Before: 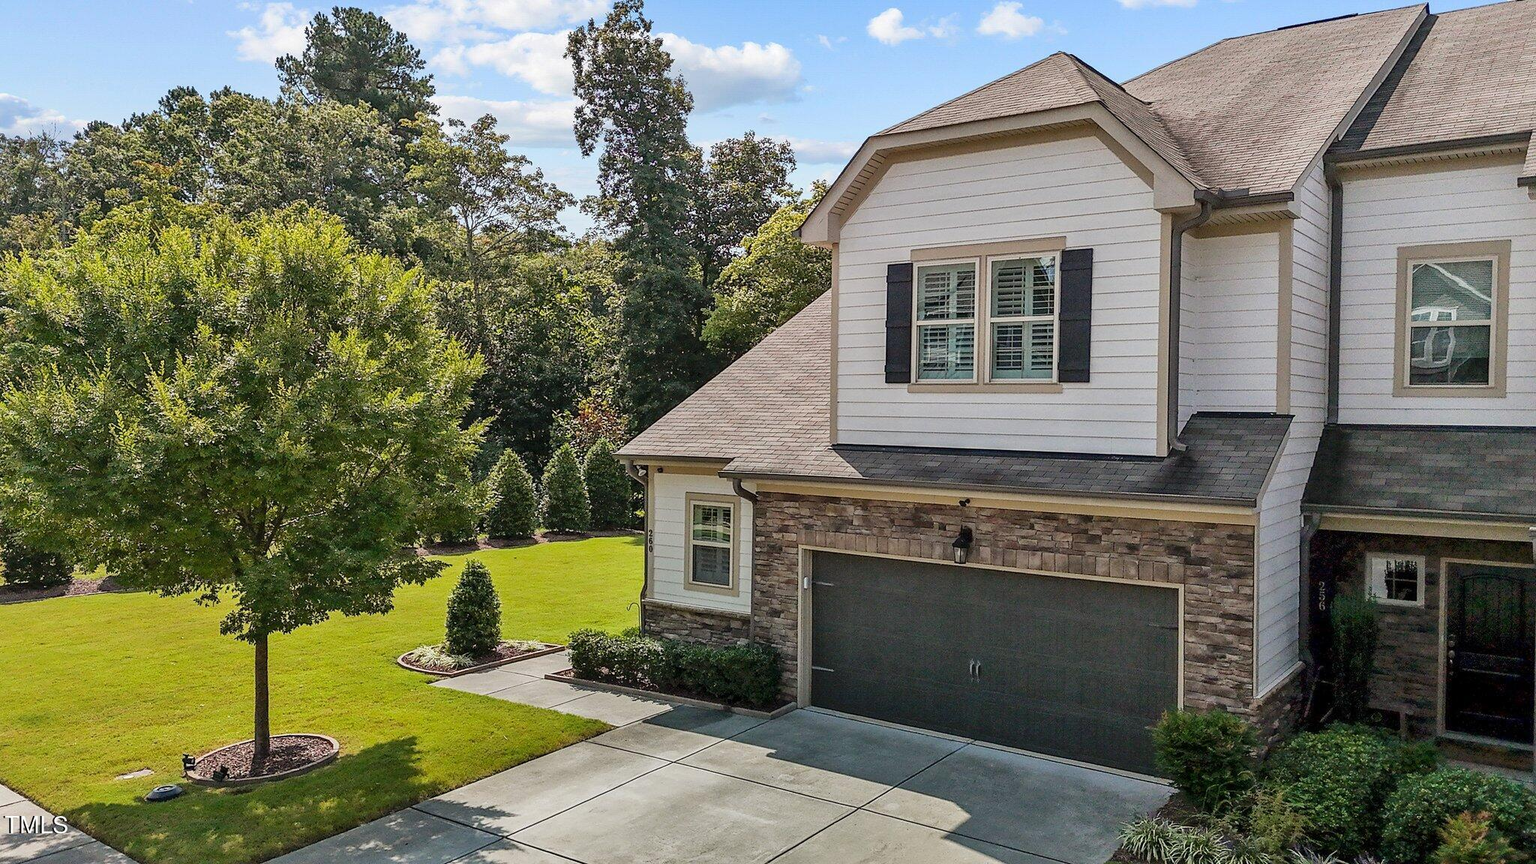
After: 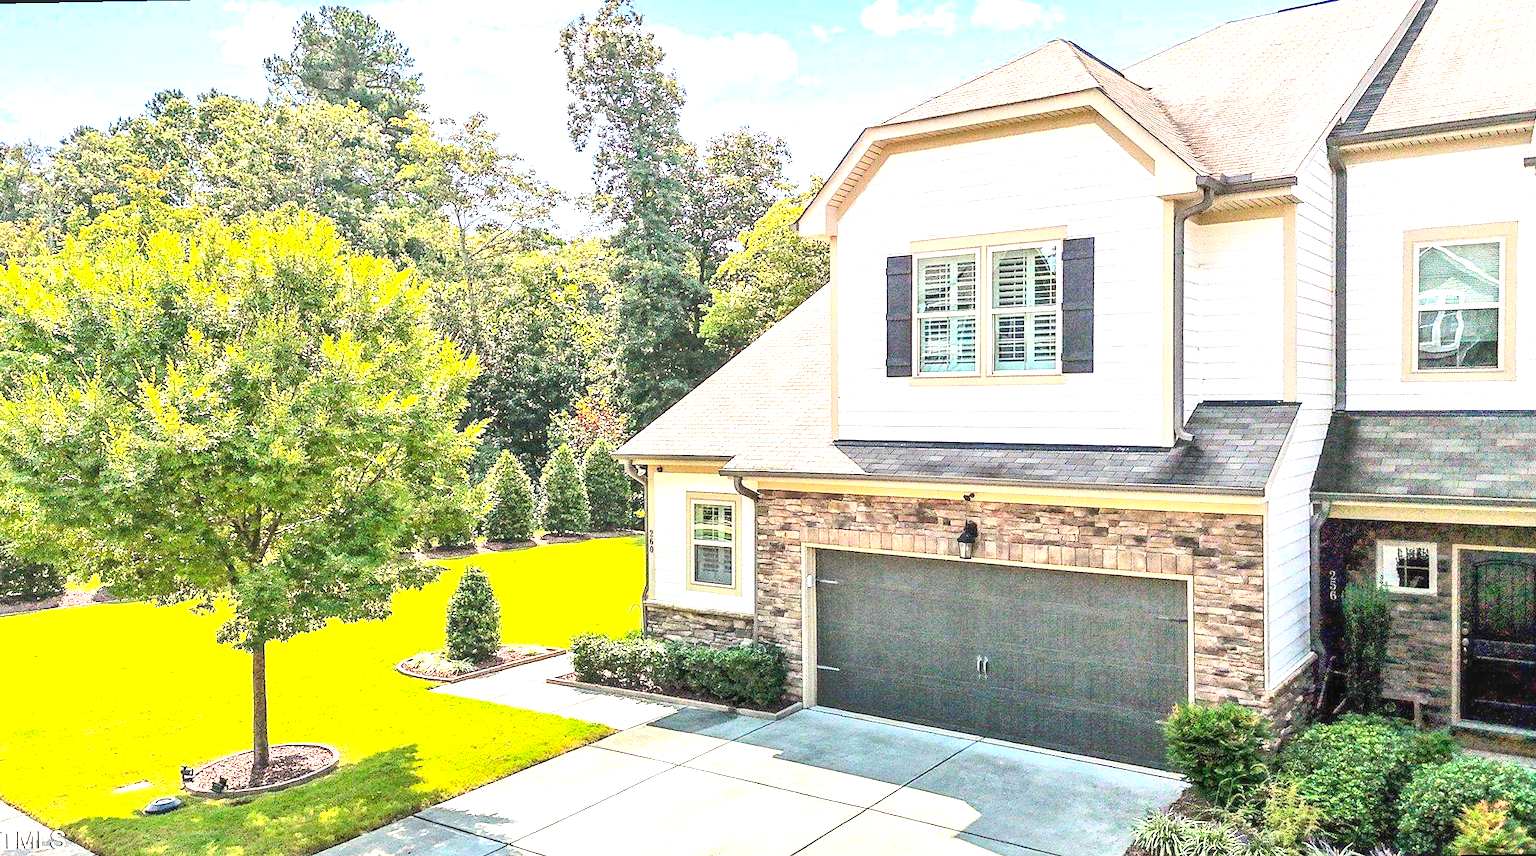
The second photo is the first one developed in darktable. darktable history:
rotate and perspective: rotation -1°, crop left 0.011, crop right 0.989, crop top 0.025, crop bottom 0.975
contrast brightness saturation: contrast 0.2, brightness 0.16, saturation 0.22
exposure: black level correction 0, exposure 0.7 EV, compensate exposure bias true, compensate highlight preservation false
local contrast: on, module defaults
